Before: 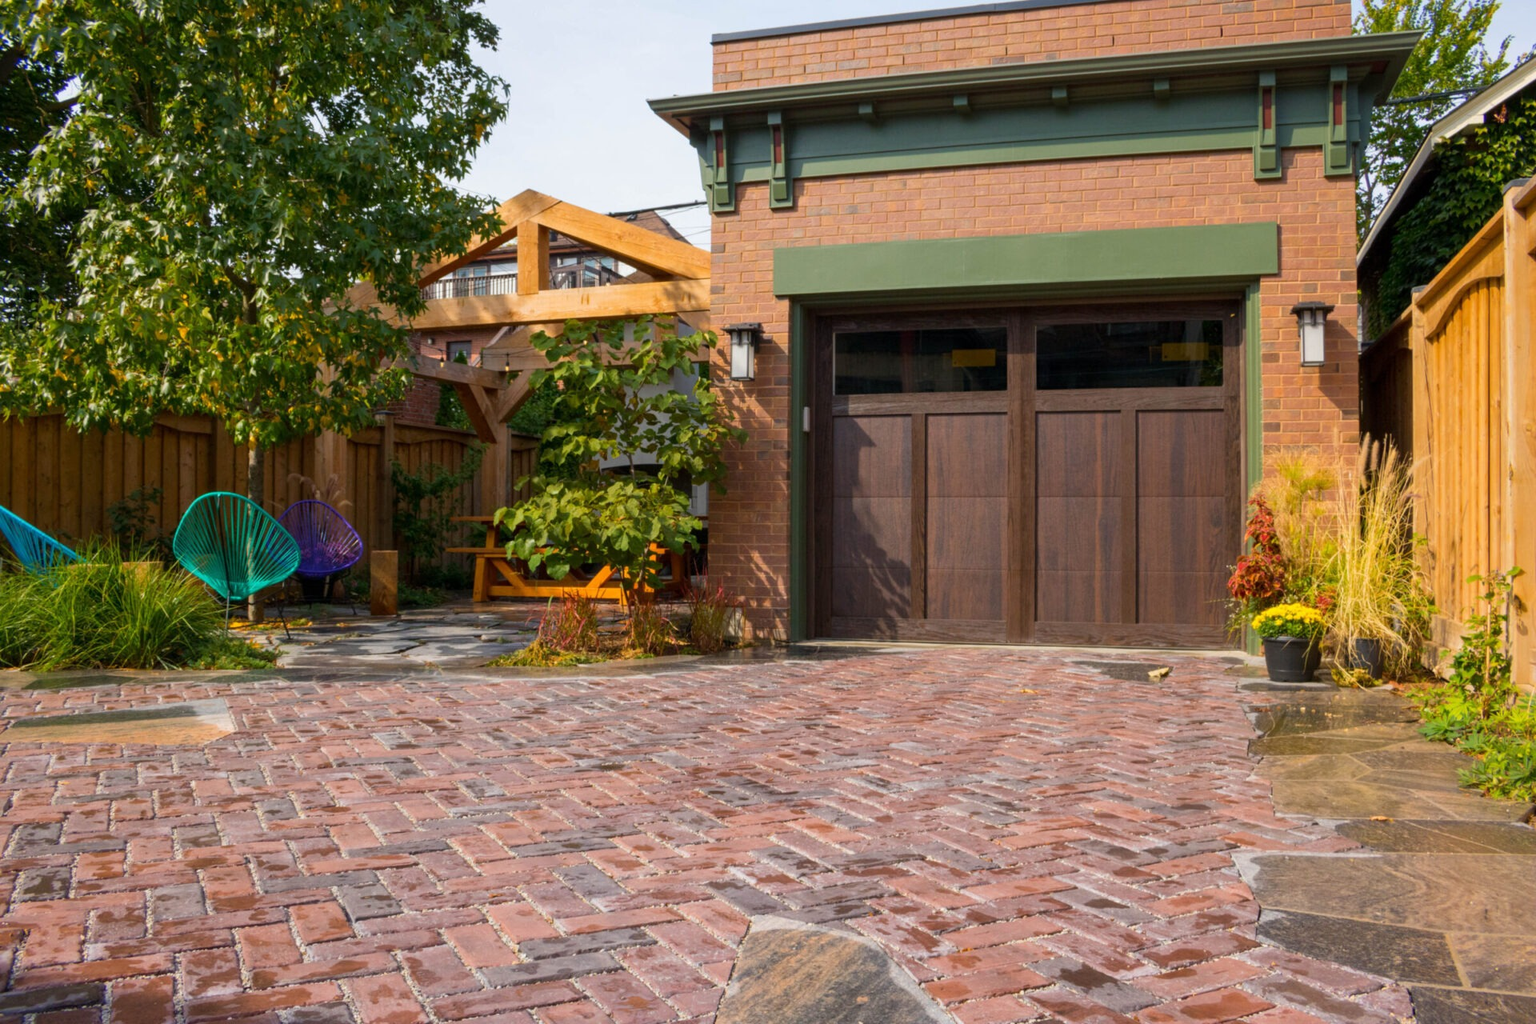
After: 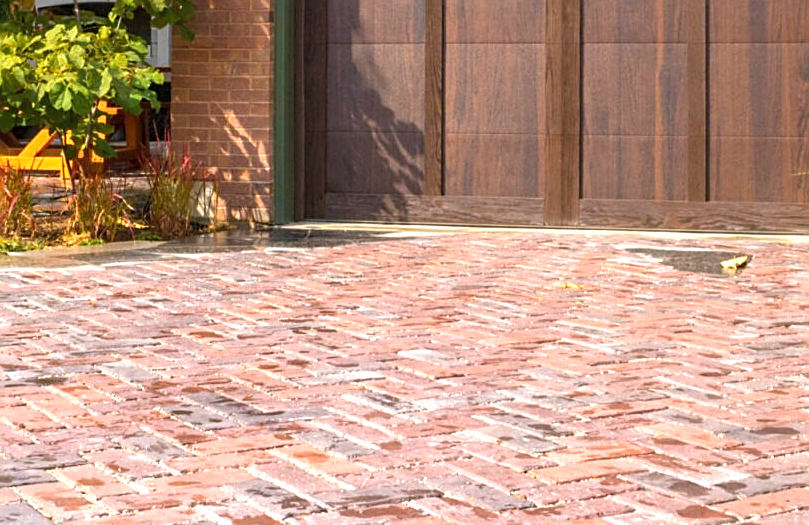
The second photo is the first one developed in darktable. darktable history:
exposure: black level correction 0, exposure 1 EV, compensate exposure bias true, compensate highlight preservation false
sharpen: on, module defaults
crop: left 37.221%, top 45.169%, right 20.63%, bottom 13.777%
